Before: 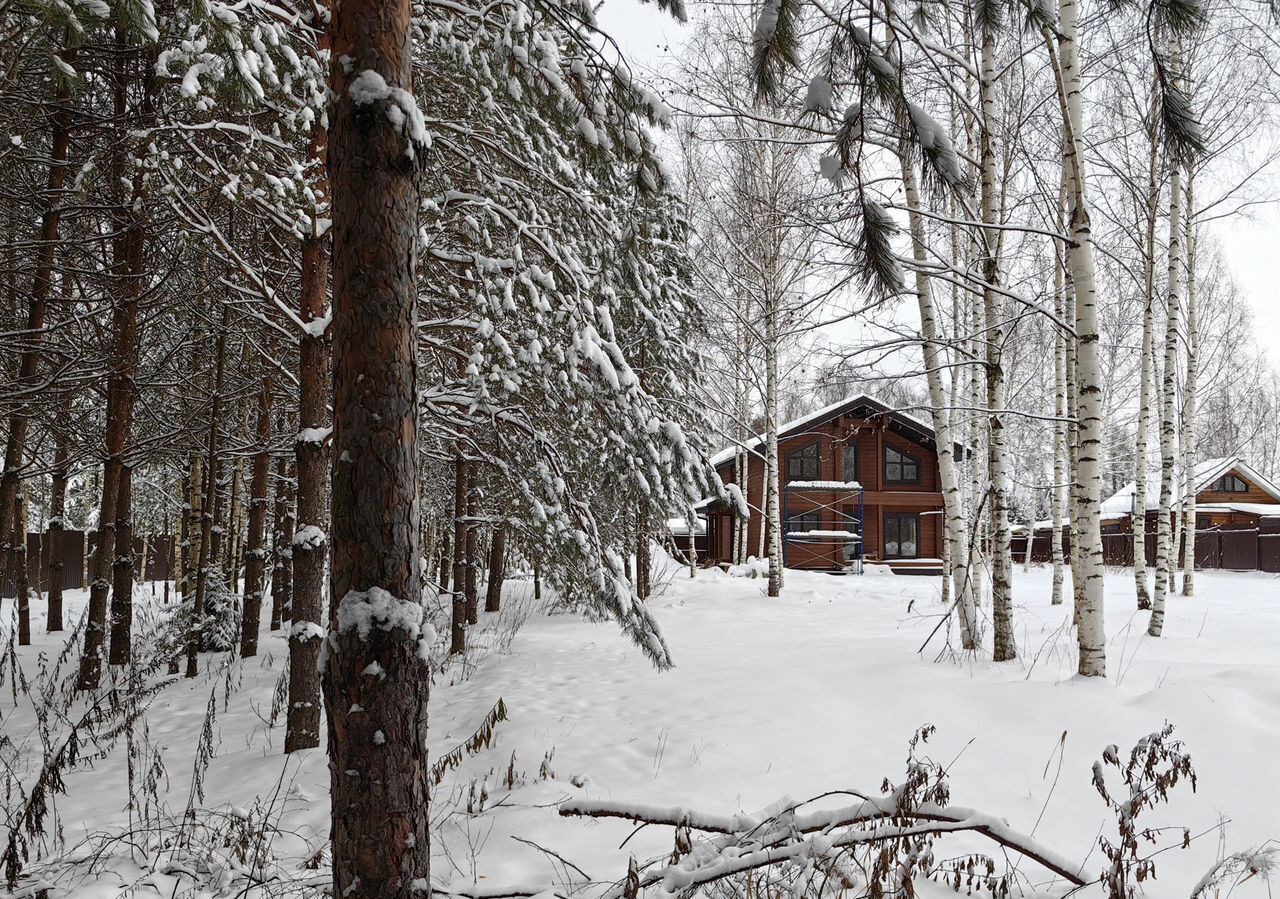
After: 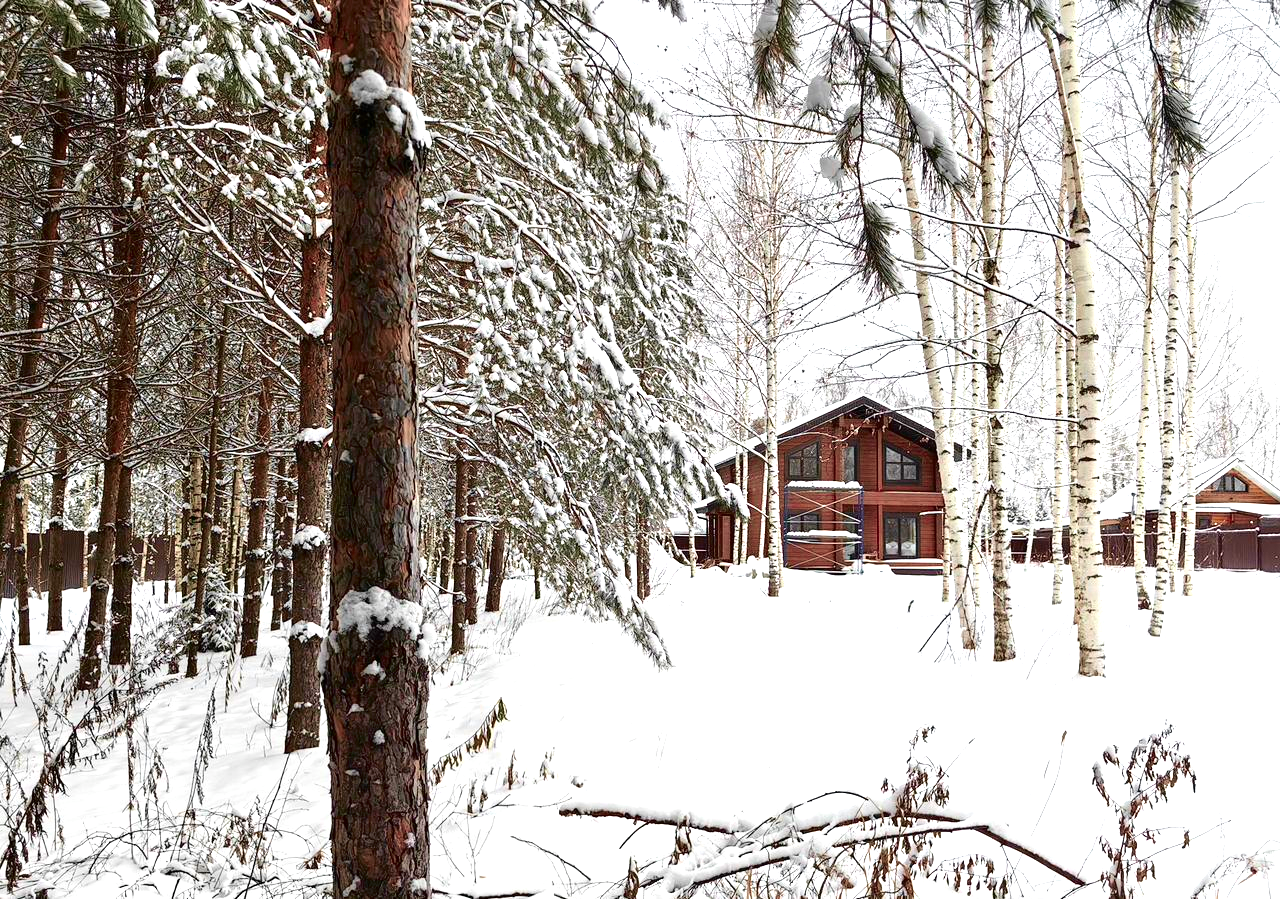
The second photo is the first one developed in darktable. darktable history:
tone curve: curves: ch0 [(0.003, 0) (0.066, 0.023) (0.149, 0.094) (0.264, 0.238) (0.395, 0.401) (0.517, 0.553) (0.716, 0.743) (0.813, 0.846) (1, 1)]; ch1 [(0, 0) (0.164, 0.115) (0.337, 0.332) (0.39, 0.398) (0.464, 0.461) (0.501, 0.5) (0.521, 0.529) (0.571, 0.588) (0.652, 0.681) (0.733, 0.749) (0.811, 0.796) (1, 1)]; ch2 [(0, 0) (0.337, 0.382) (0.464, 0.476) (0.501, 0.502) (0.527, 0.54) (0.556, 0.567) (0.6, 0.59) (0.687, 0.675) (1, 1)], color space Lab, independent channels, preserve colors none
exposure: black level correction 0, exposure 1.199 EV, compensate highlight preservation false
contrast brightness saturation: saturation 0.176
